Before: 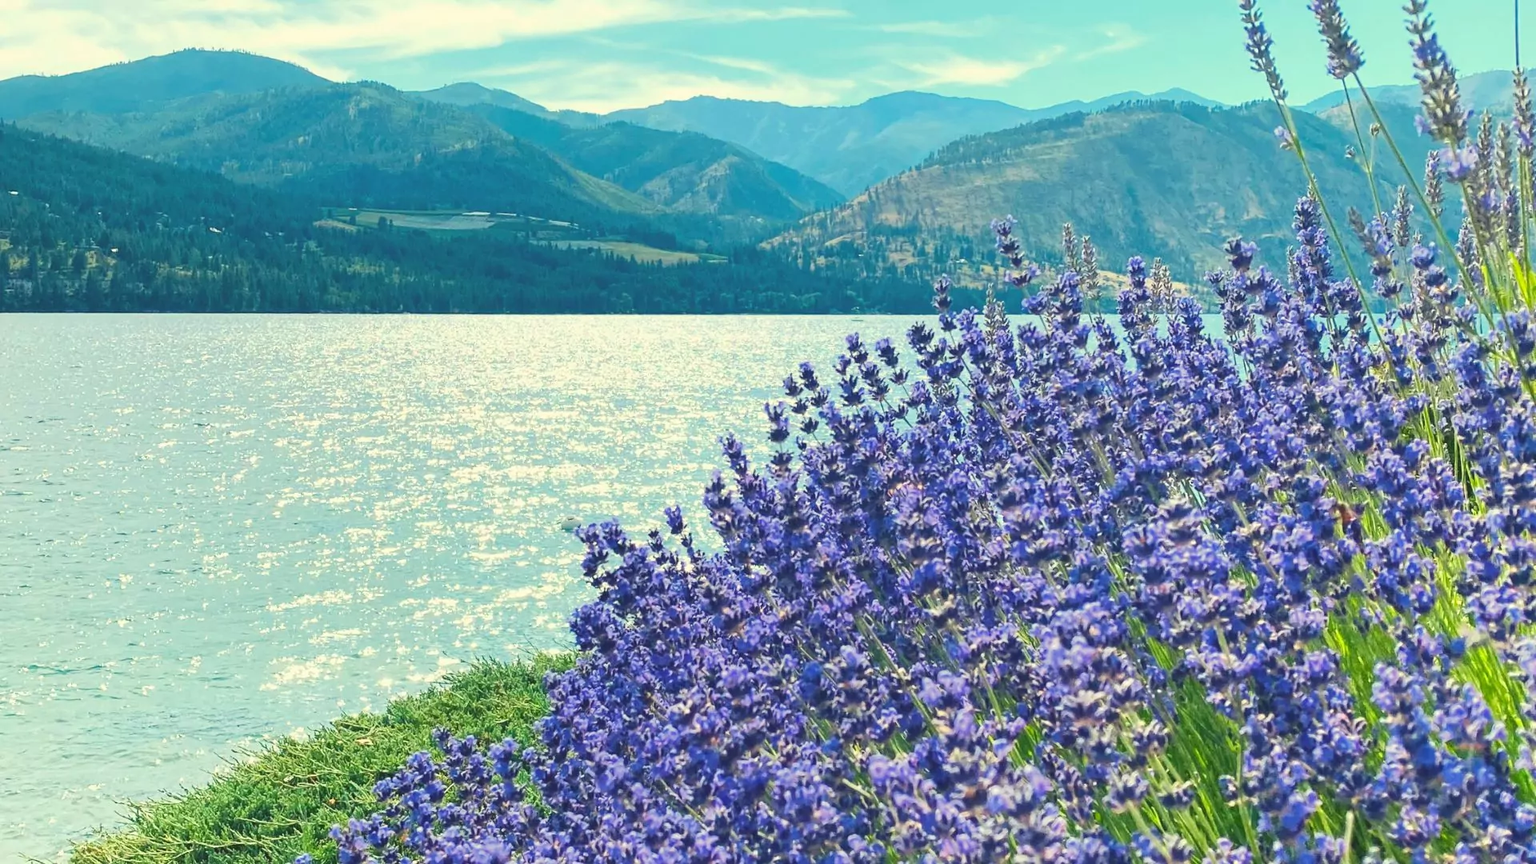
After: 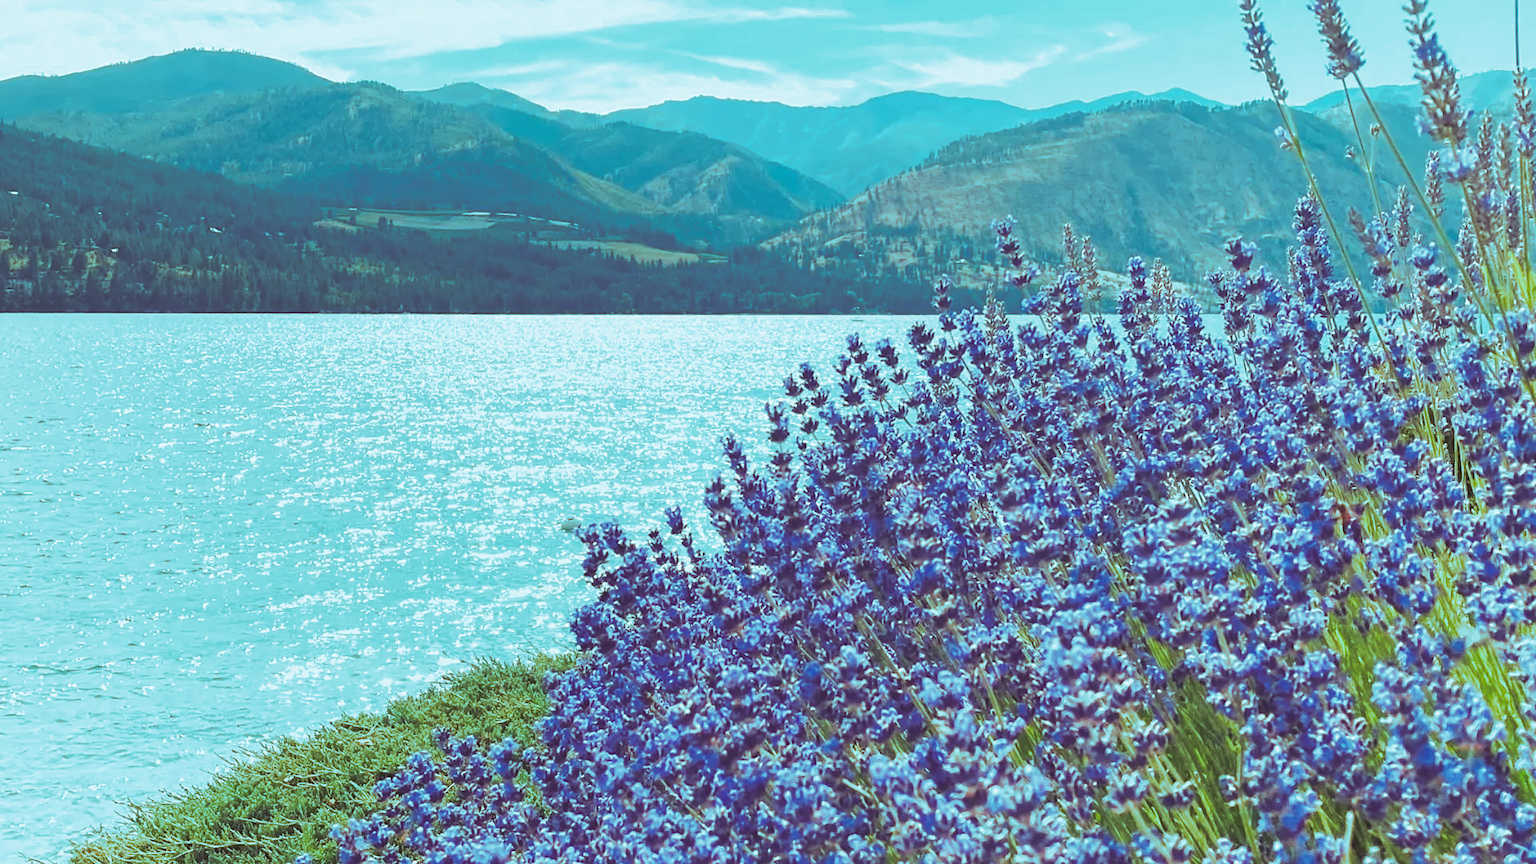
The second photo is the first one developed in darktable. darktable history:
split-toning: shadows › hue 327.6°, highlights › hue 198°, highlights › saturation 0.55, balance -21.25, compress 0%
